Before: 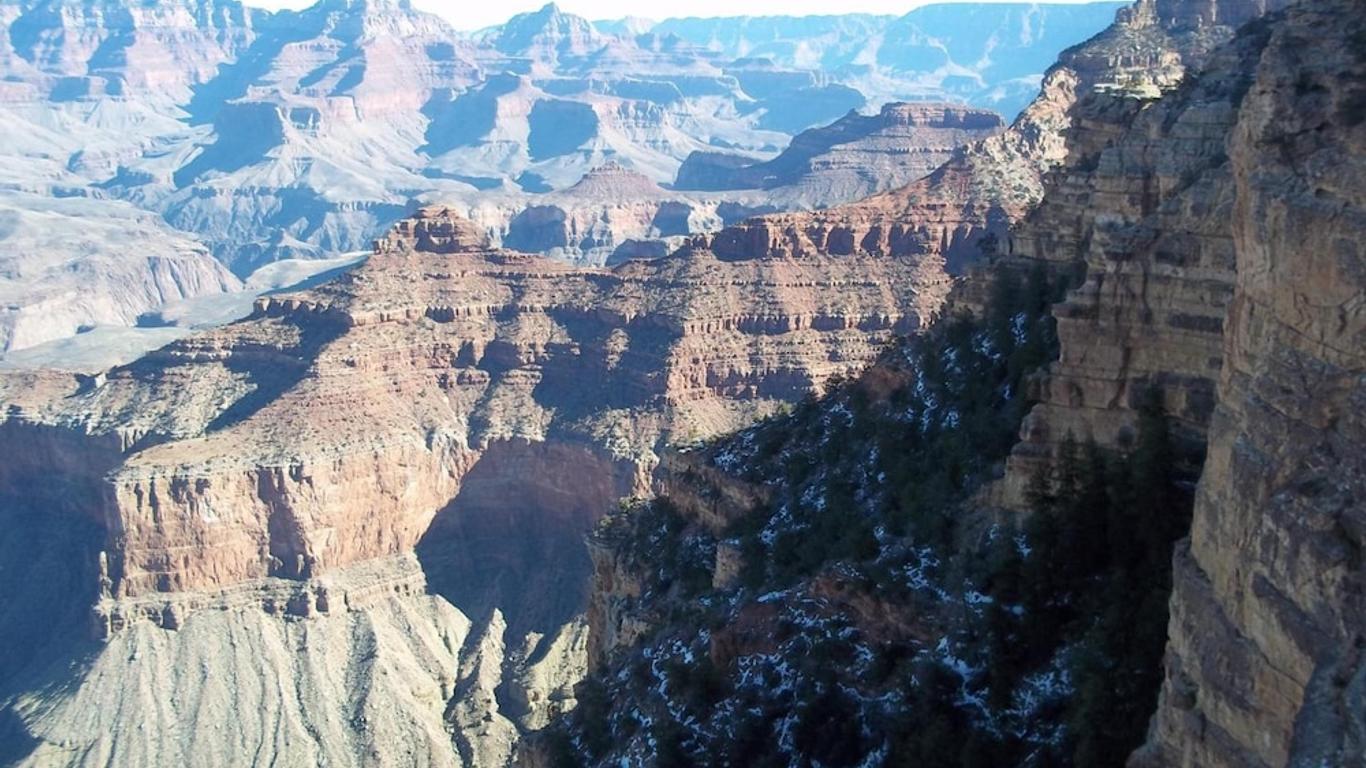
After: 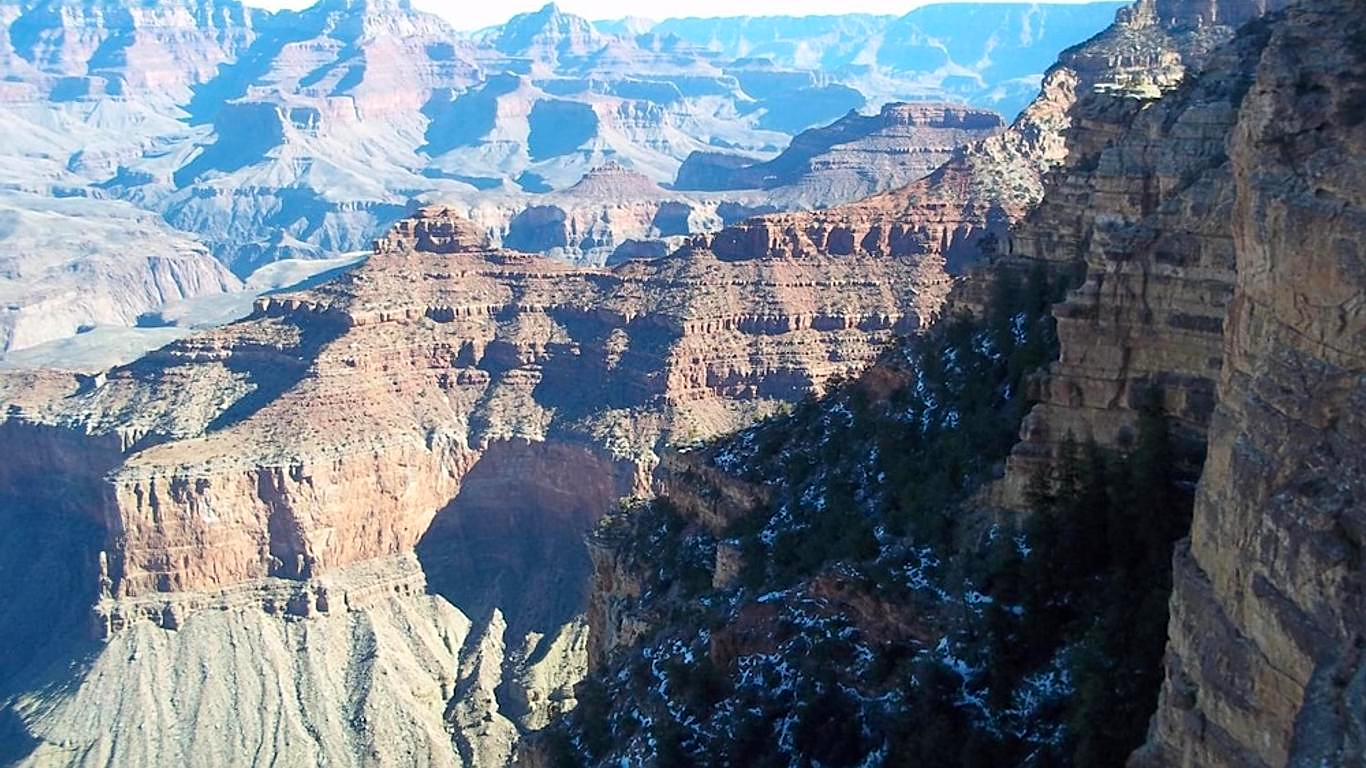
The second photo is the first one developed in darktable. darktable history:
sharpen: on, module defaults
contrast brightness saturation: contrast 0.08, saturation 0.2
